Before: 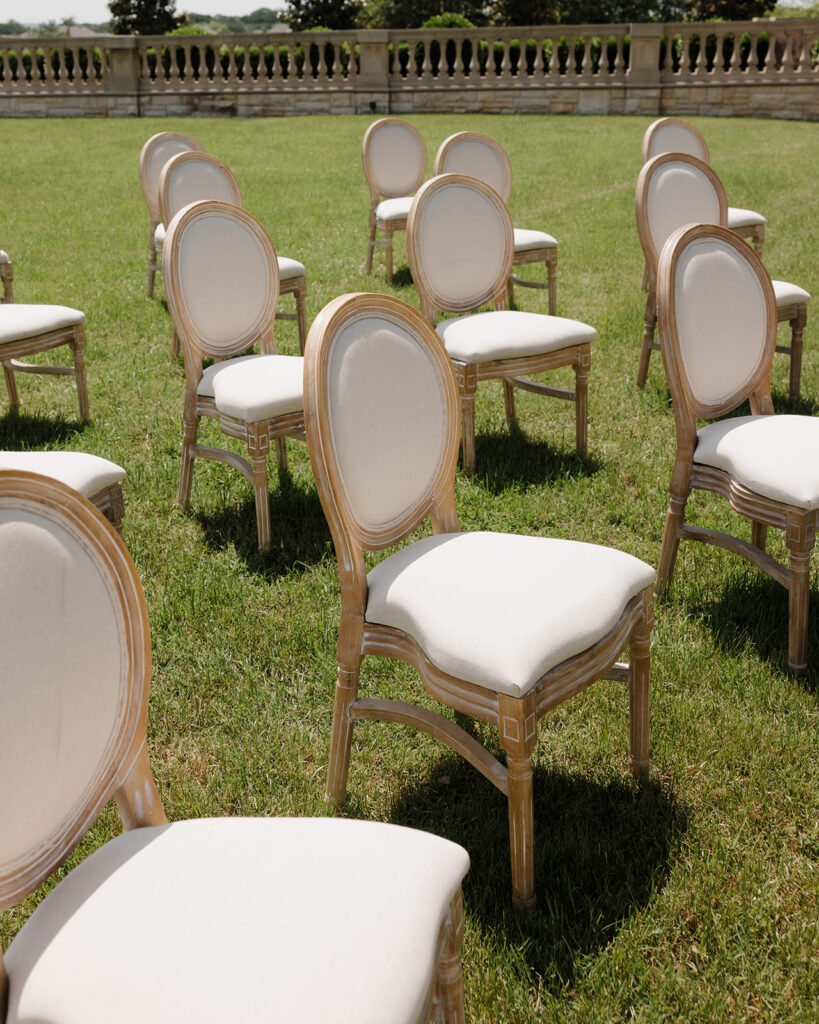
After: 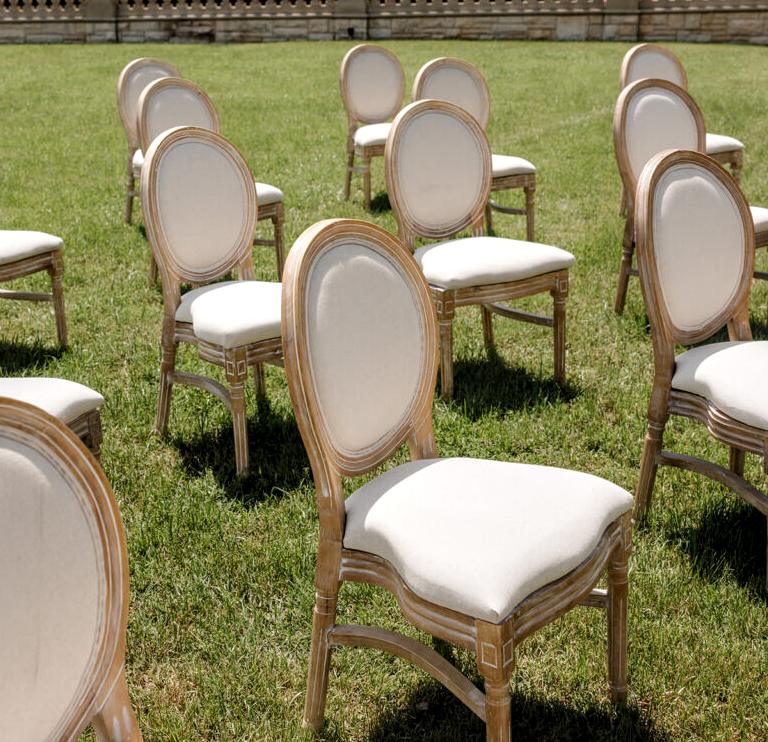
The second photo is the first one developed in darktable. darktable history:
local contrast: highlights 61%, detail 143%, midtone range 0.428
crop: left 2.737%, top 7.287%, right 3.421%, bottom 20.179%
shadows and highlights: shadows -10, white point adjustment 1.5, highlights 10
